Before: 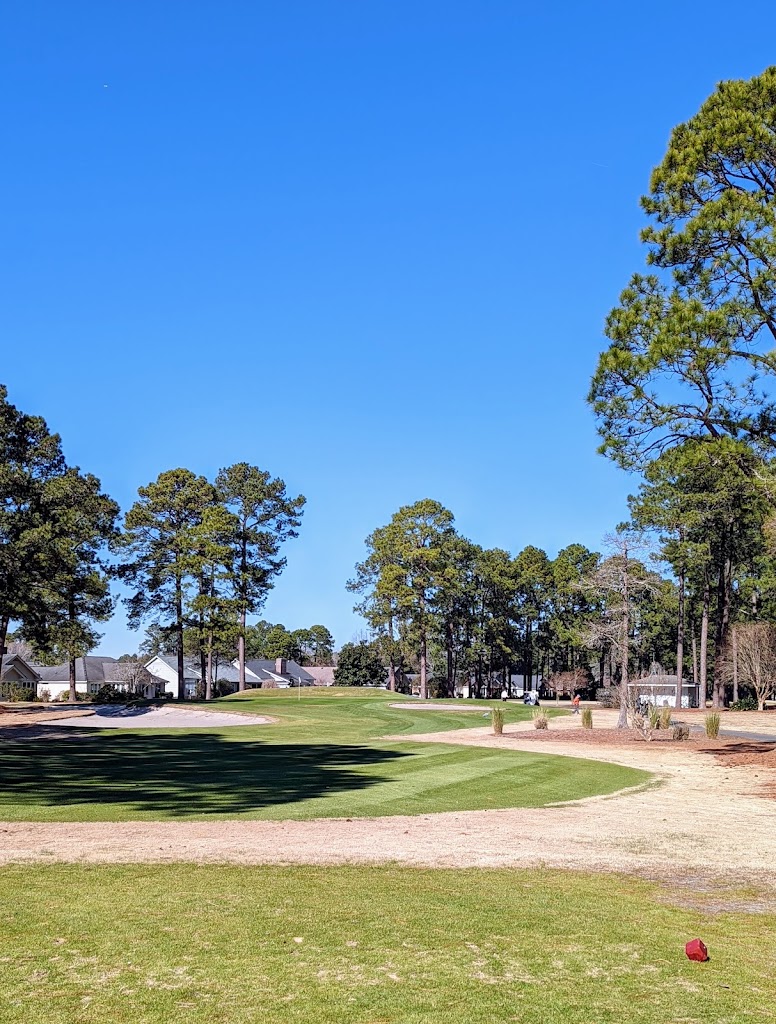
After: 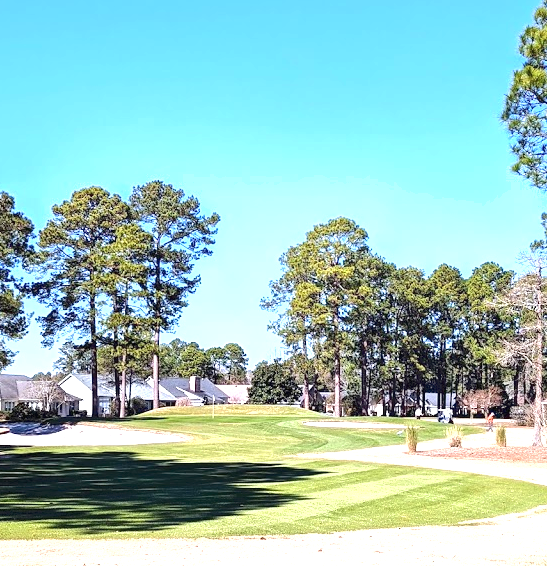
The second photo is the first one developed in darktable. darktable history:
shadows and highlights: shadows 62.66, white point adjustment 0.37, highlights -34.44, compress 83.82%
crop: left 11.123%, top 27.61%, right 18.3%, bottom 17.034%
exposure: black level correction 0, exposure 1.125 EV, compensate exposure bias true, compensate highlight preservation false
